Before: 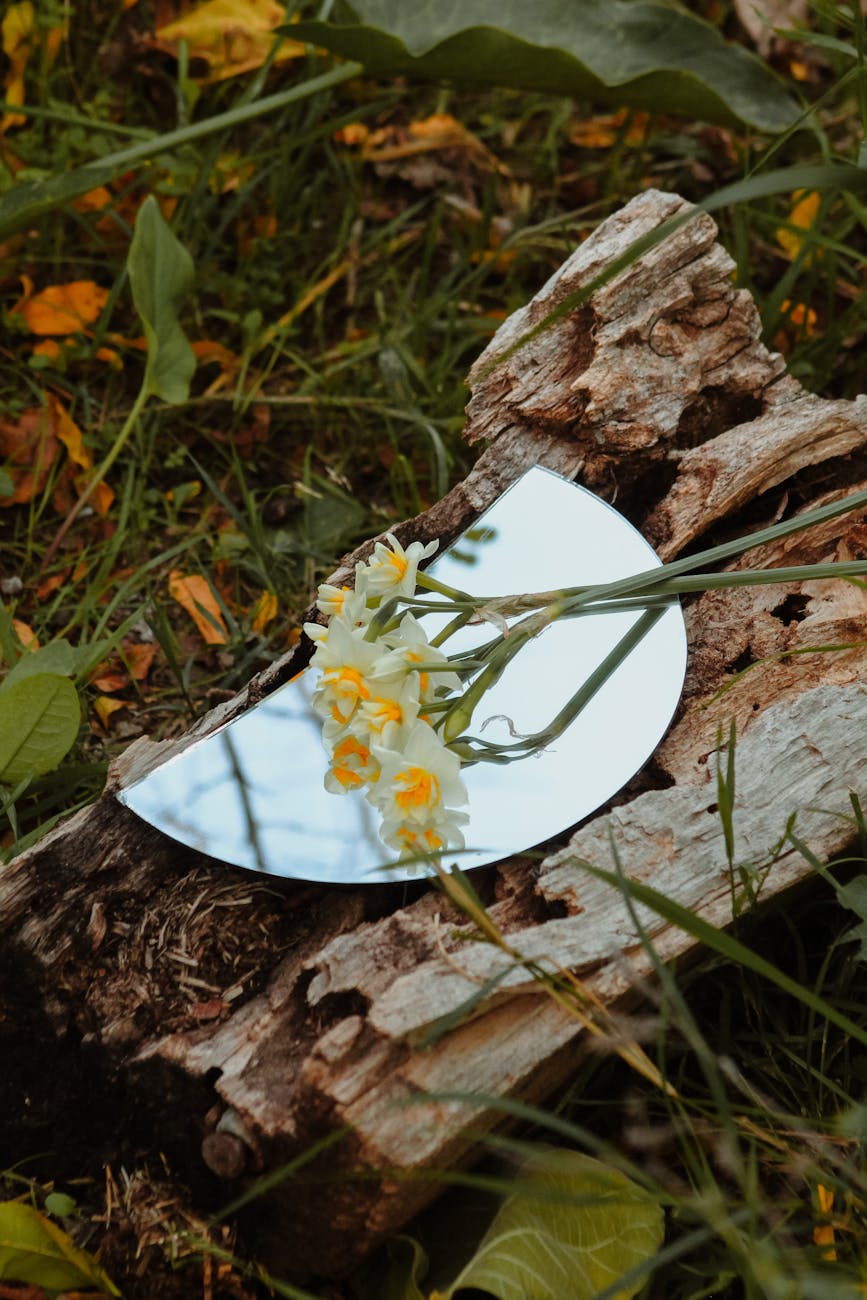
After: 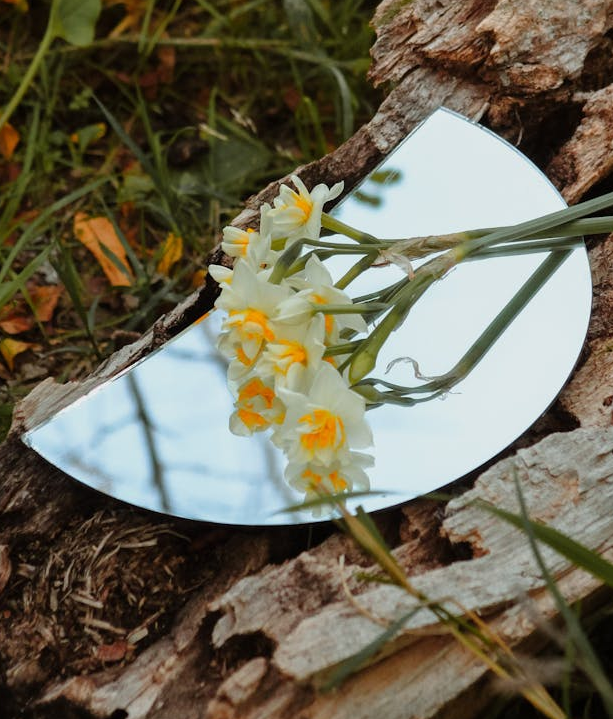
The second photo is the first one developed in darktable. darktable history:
crop: left 11.015%, top 27.544%, right 18.245%, bottom 17.087%
